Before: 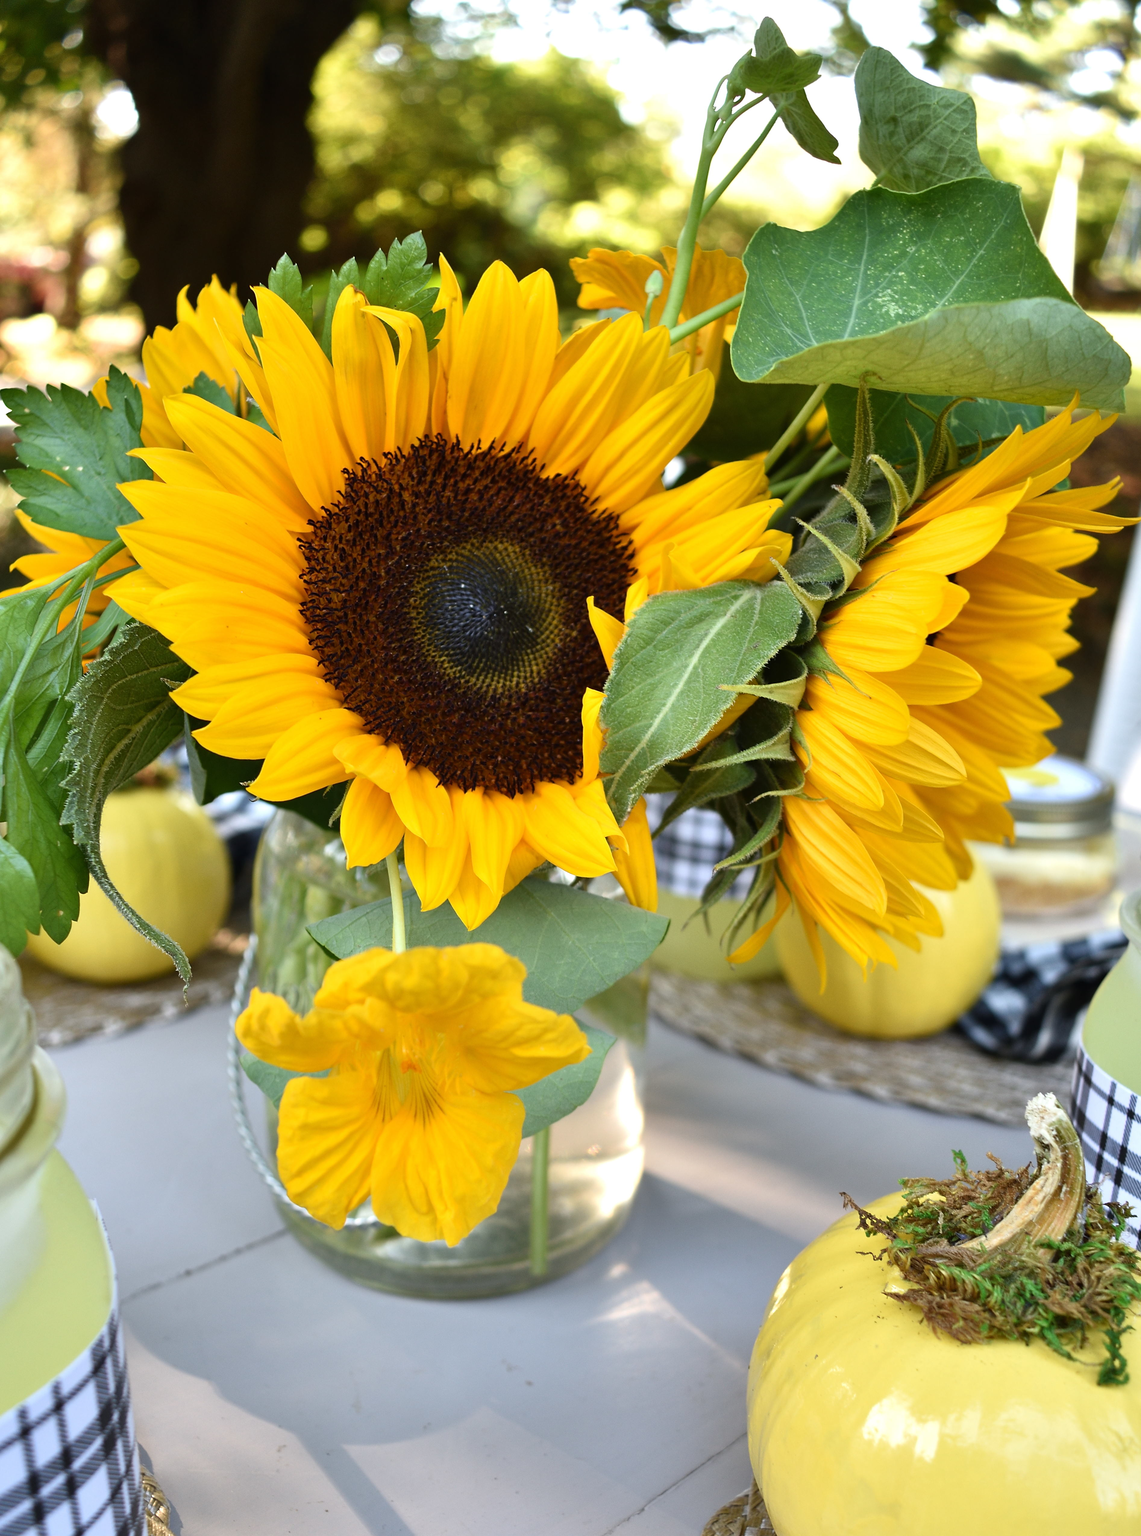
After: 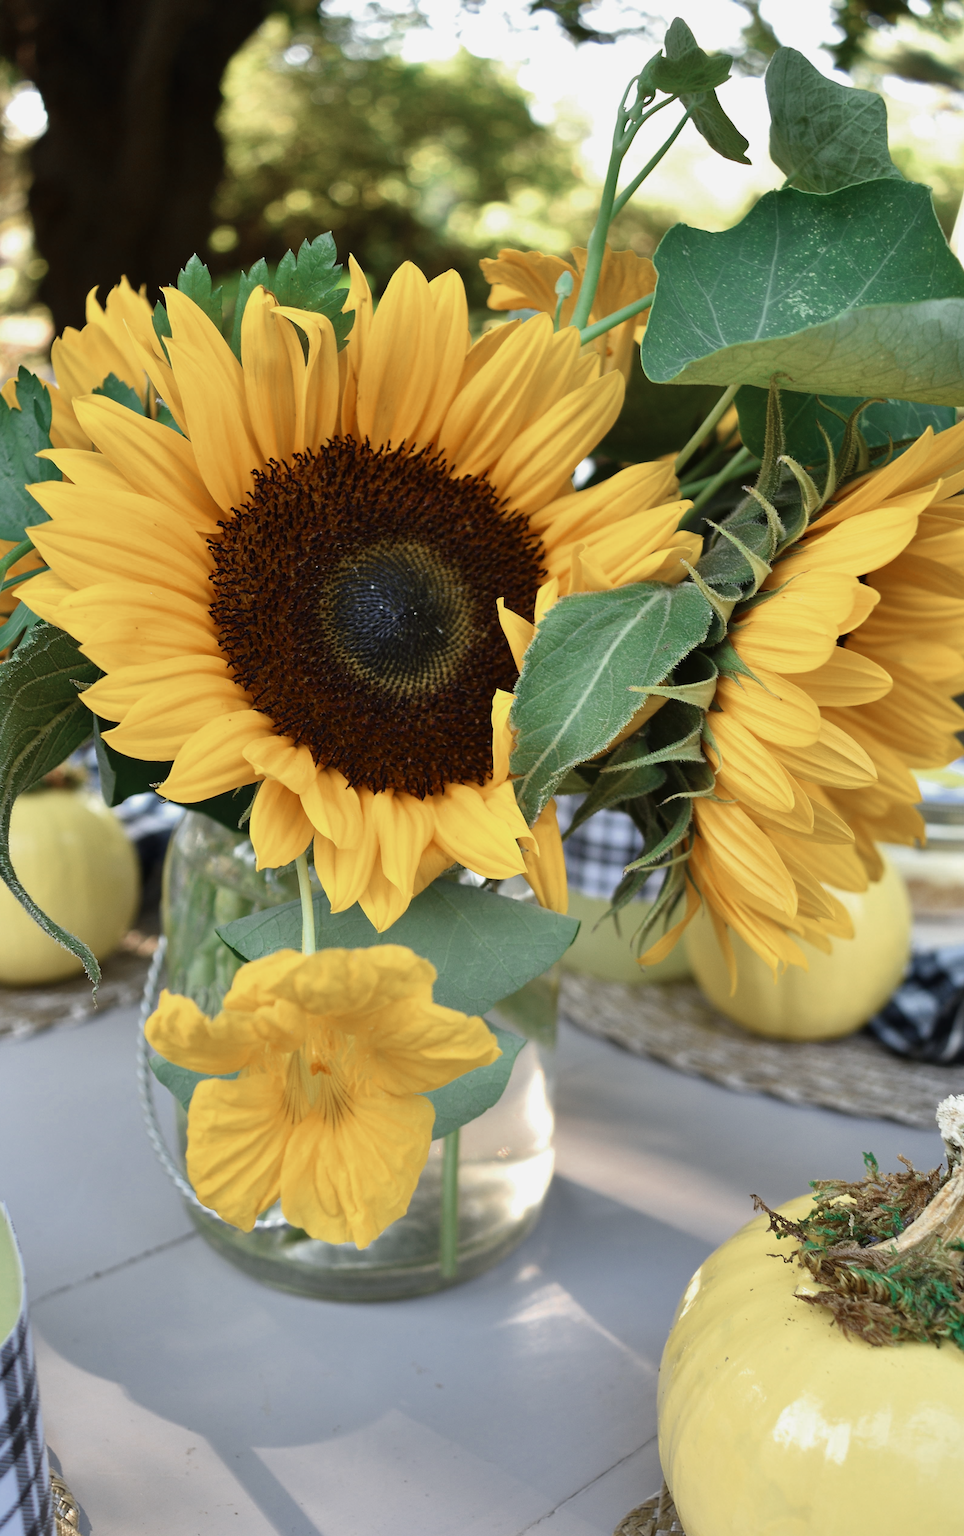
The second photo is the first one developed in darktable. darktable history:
exposure: exposure -0.153 EV, compensate highlight preservation false
crop: left 8.026%, right 7.374%
color zones: curves: ch0 [(0, 0.5) (0.125, 0.4) (0.25, 0.5) (0.375, 0.4) (0.5, 0.4) (0.625, 0.35) (0.75, 0.35) (0.875, 0.5)]; ch1 [(0, 0.35) (0.125, 0.45) (0.25, 0.35) (0.375, 0.35) (0.5, 0.35) (0.625, 0.35) (0.75, 0.45) (0.875, 0.35)]; ch2 [(0, 0.6) (0.125, 0.5) (0.25, 0.5) (0.375, 0.6) (0.5, 0.6) (0.625, 0.5) (0.75, 0.5) (0.875, 0.5)]
